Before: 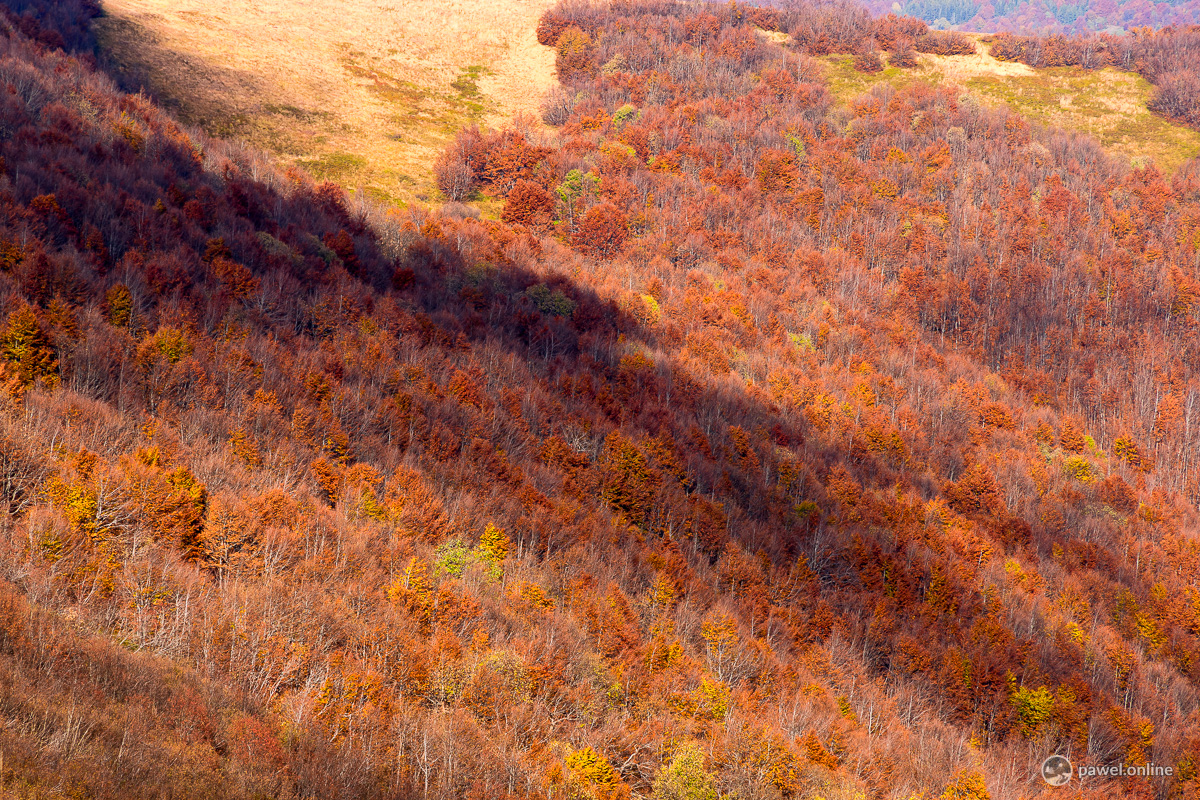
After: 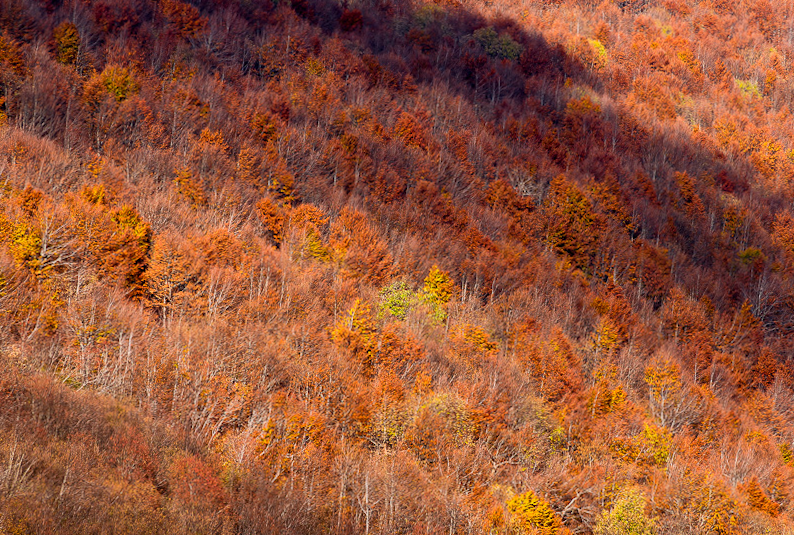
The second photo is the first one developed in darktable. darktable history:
crop and rotate: angle -0.742°, left 3.647%, top 31.716%, right 28.835%
